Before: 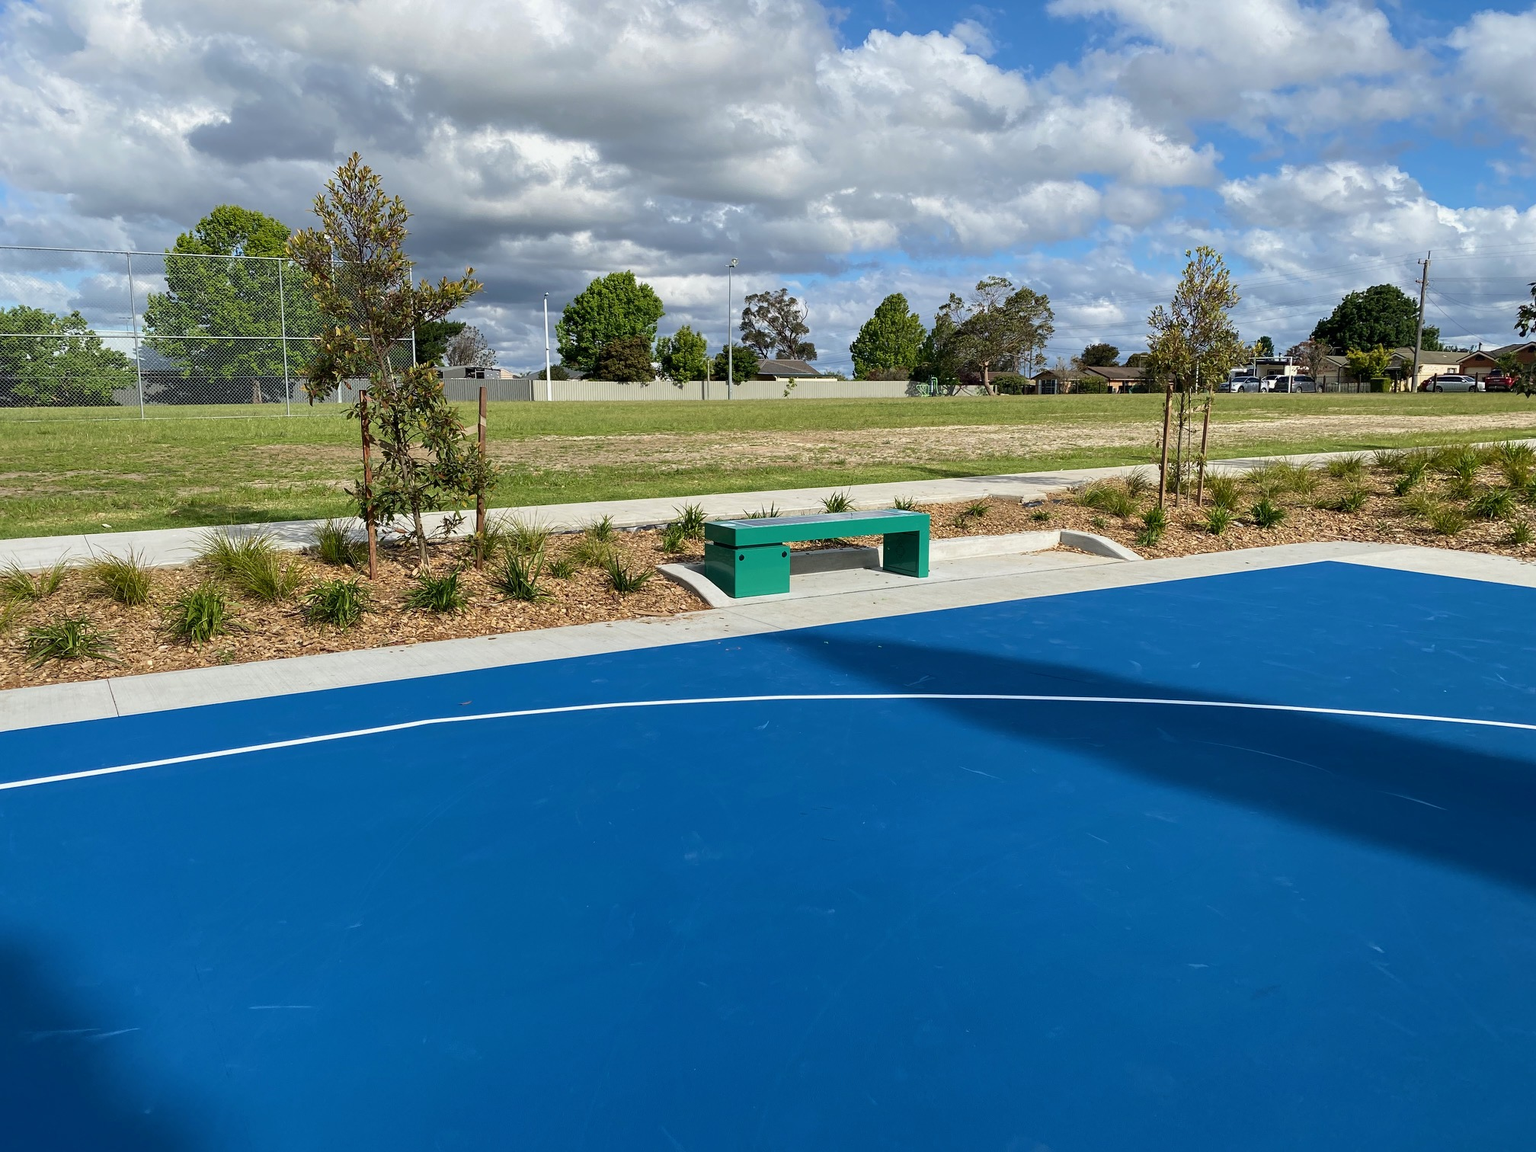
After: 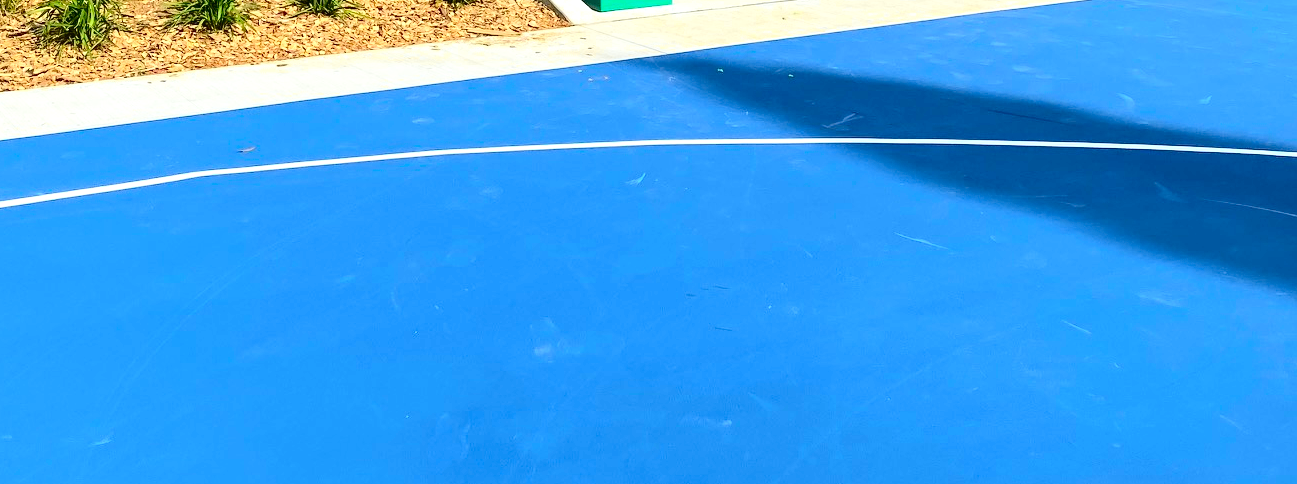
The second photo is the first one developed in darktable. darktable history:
crop: left 18.091%, top 51.13%, right 17.525%, bottom 16.85%
tone curve: curves: ch0 [(0, 0.03) (0.113, 0.087) (0.207, 0.184) (0.515, 0.612) (0.712, 0.793) (1, 0.946)]; ch1 [(0, 0) (0.172, 0.123) (0.317, 0.279) (0.414, 0.382) (0.476, 0.479) (0.505, 0.498) (0.534, 0.534) (0.621, 0.65) (0.709, 0.764) (1, 1)]; ch2 [(0, 0) (0.411, 0.424) (0.505, 0.505) (0.521, 0.524) (0.537, 0.57) (0.65, 0.699) (1, 1)], color space Lab, independent channels, preserve colors none
exposure: black level correction 0, exposure 1.1 EV, compensate exposure bias true, compensate highlight preservation false
